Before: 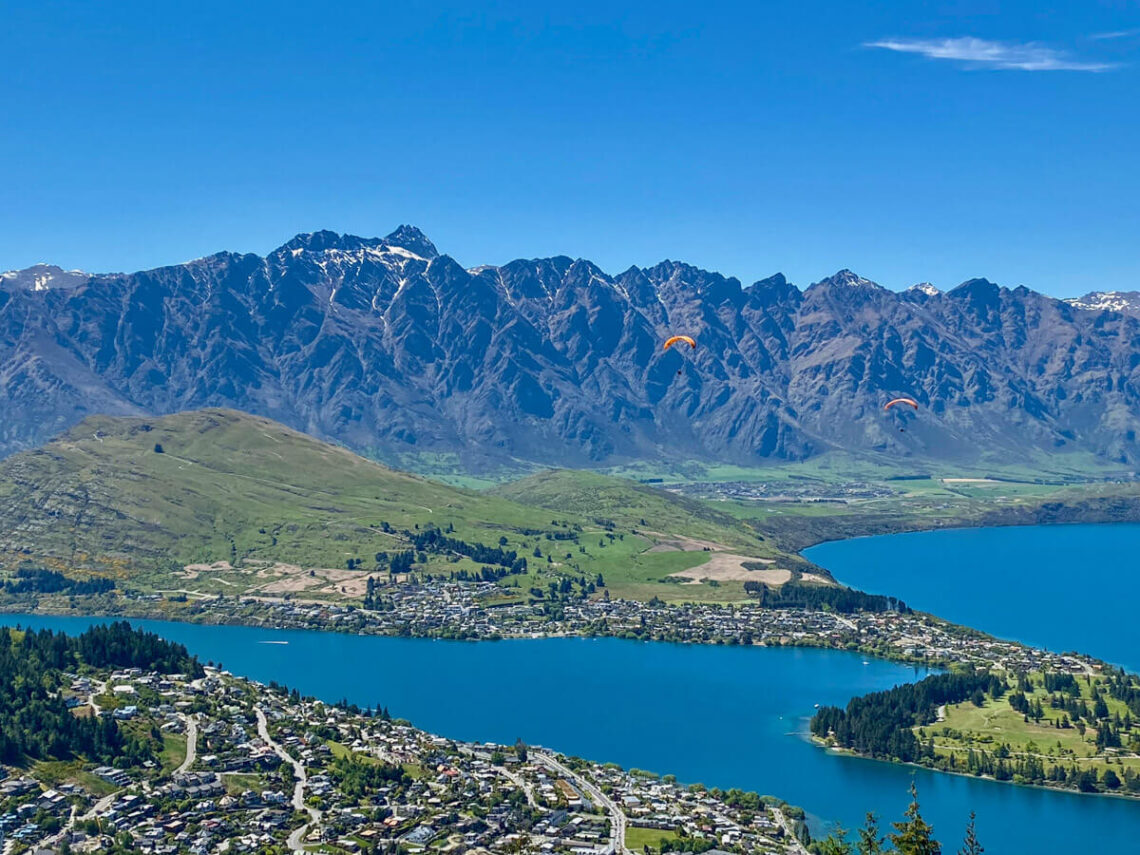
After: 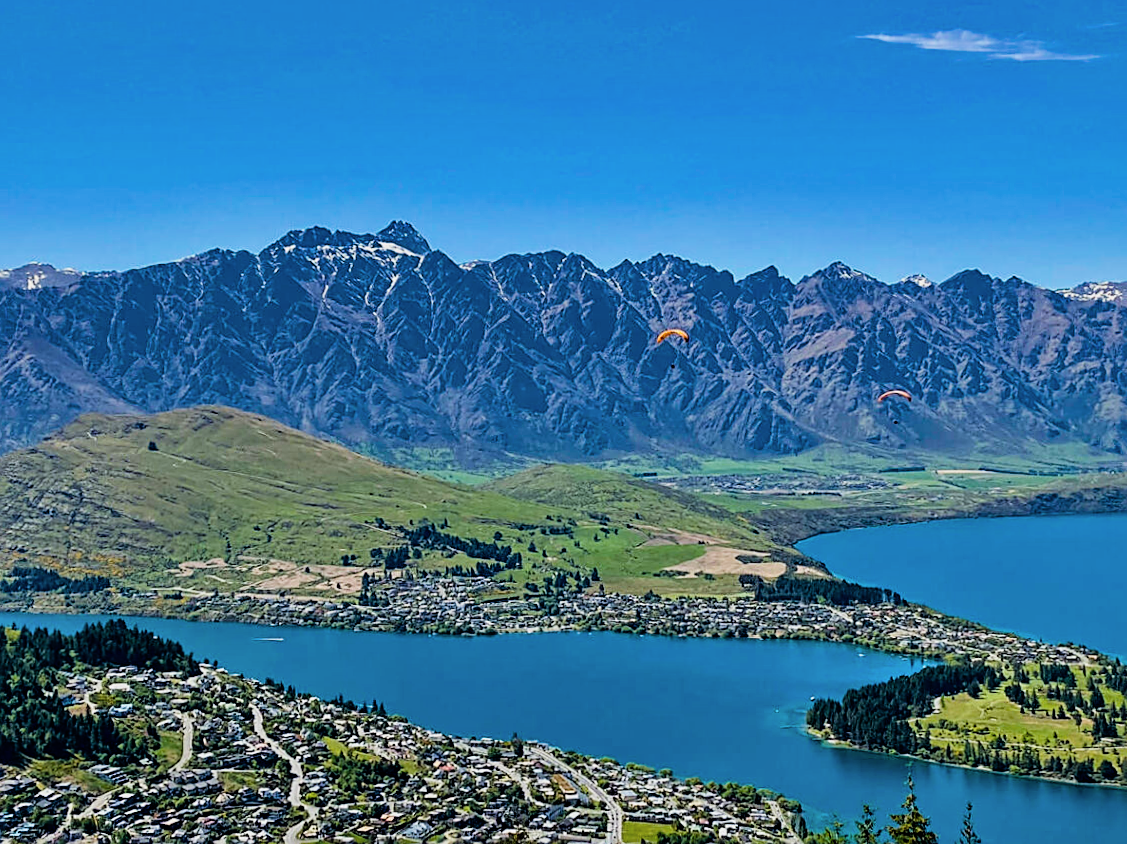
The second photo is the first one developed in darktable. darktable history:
shadows and highlights: shadows color adjustment 97.66%, soften with gaussian
sharpen: on, module defaults
haze removal: compatibility mode true, adaptive false
rotate and perspective: rotation -0.45°, automatic cropping original format, crop left 0.008, crop right 0.992, crop top 0.012, crop bottom 0.988
filmic rgb: black relative exposure -5 EV, white relative exposure 3.5 EV, hardness 3.19, contrast 1.2, highlights saturation mix -50%
contrast brightness saturation: saturation -0.05
color balance rgb: perceptual saturation grading › global saturation 30%, global vibrance 20%
